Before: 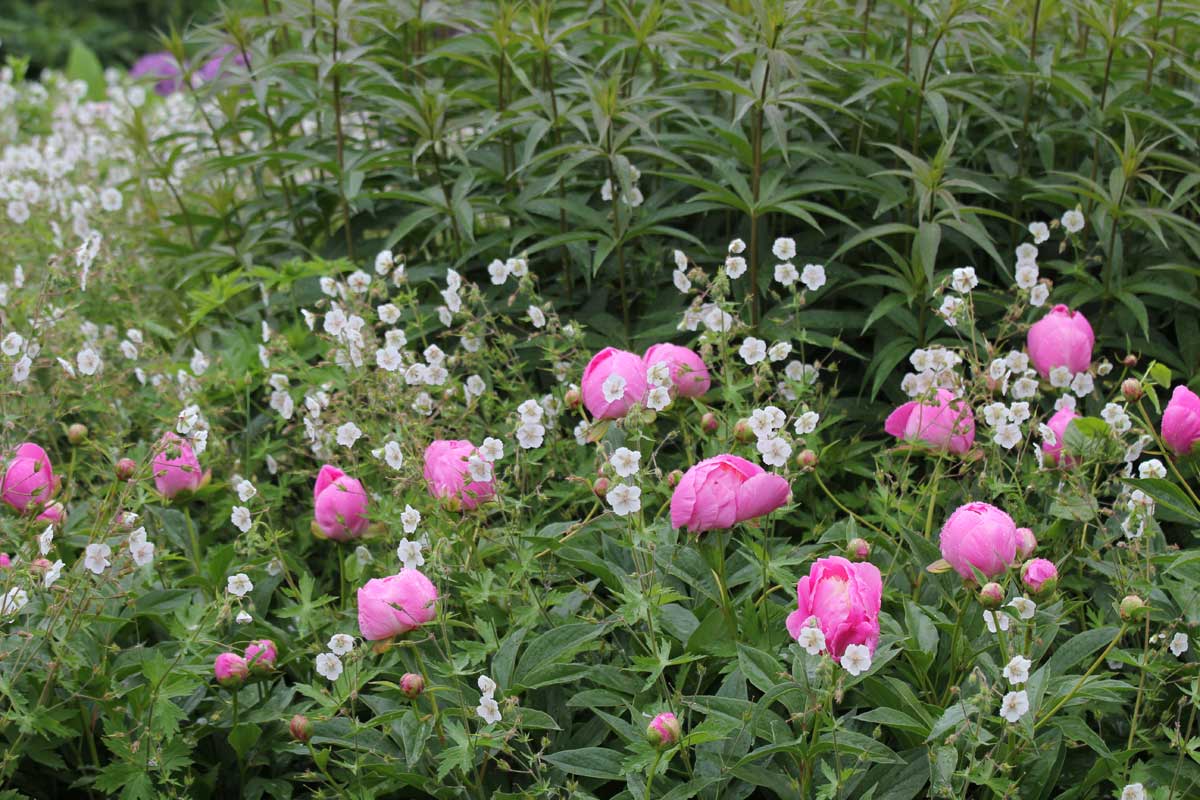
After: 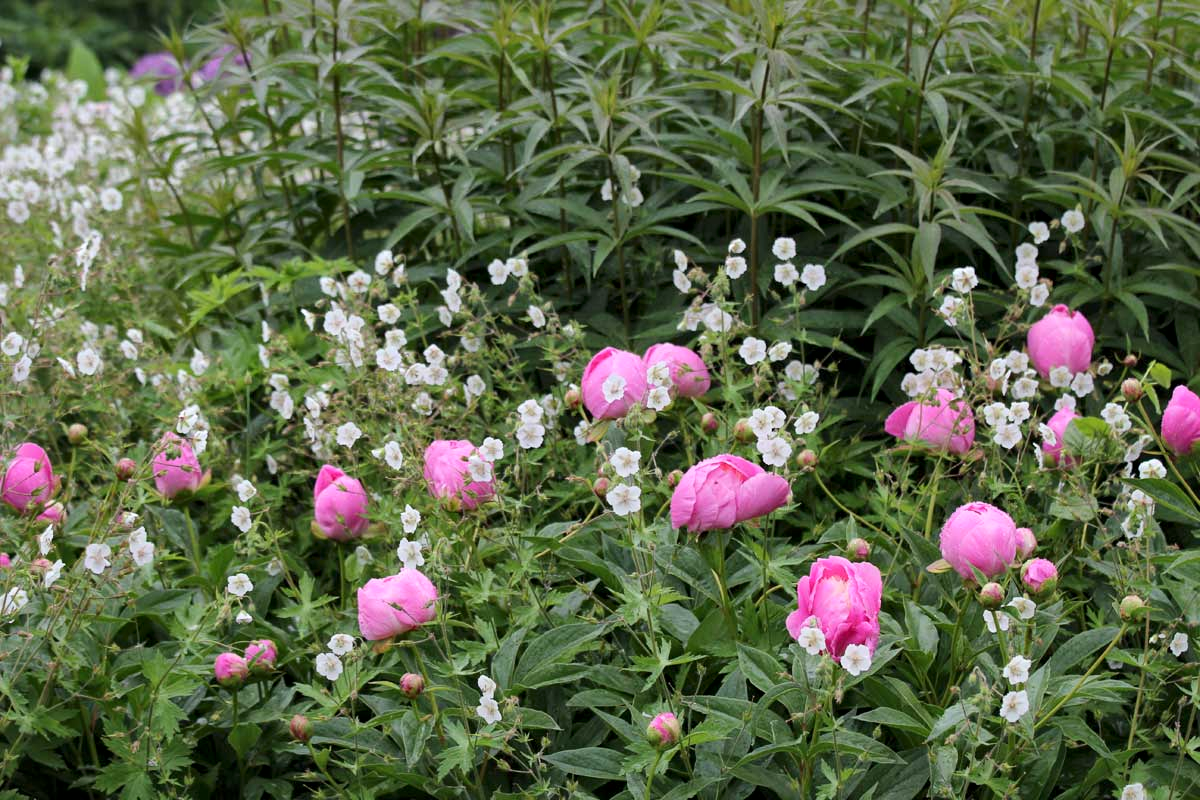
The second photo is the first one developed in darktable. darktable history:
local contrast: mode bilateral grid, contrast 21, coarseness 50, detail 148%, midtone range 0.2
